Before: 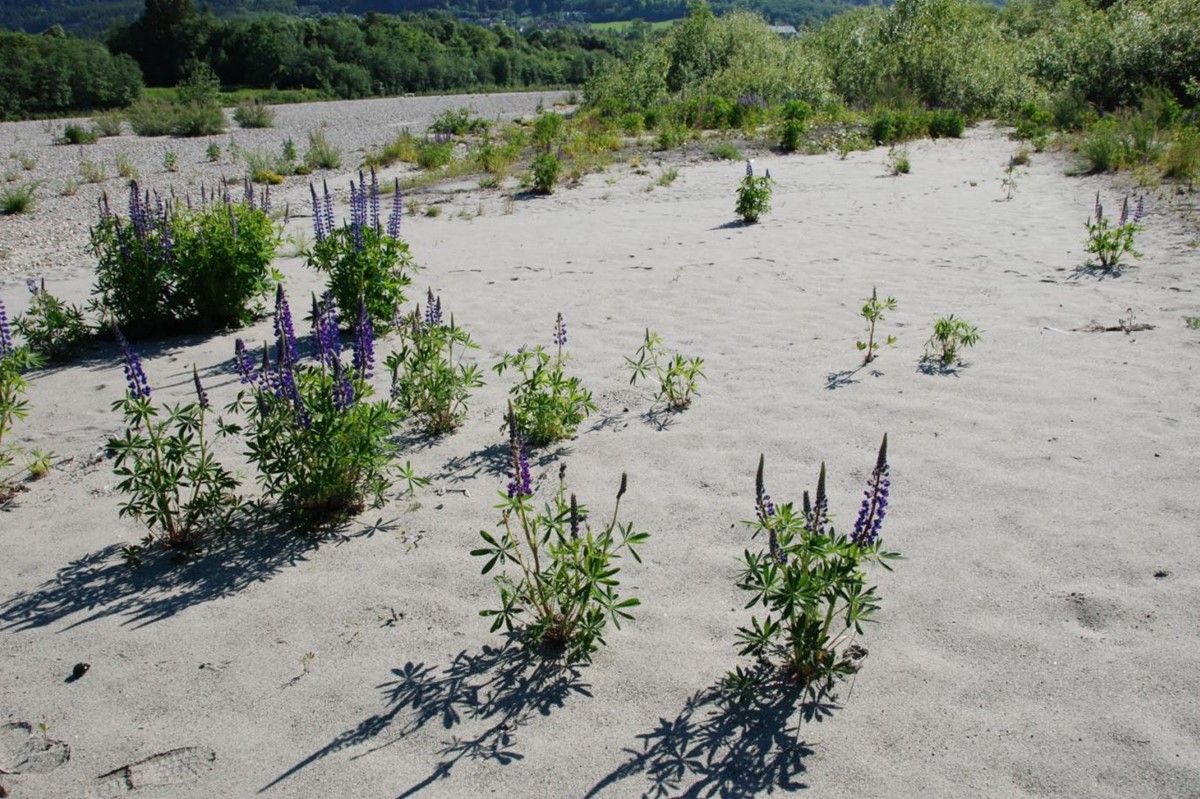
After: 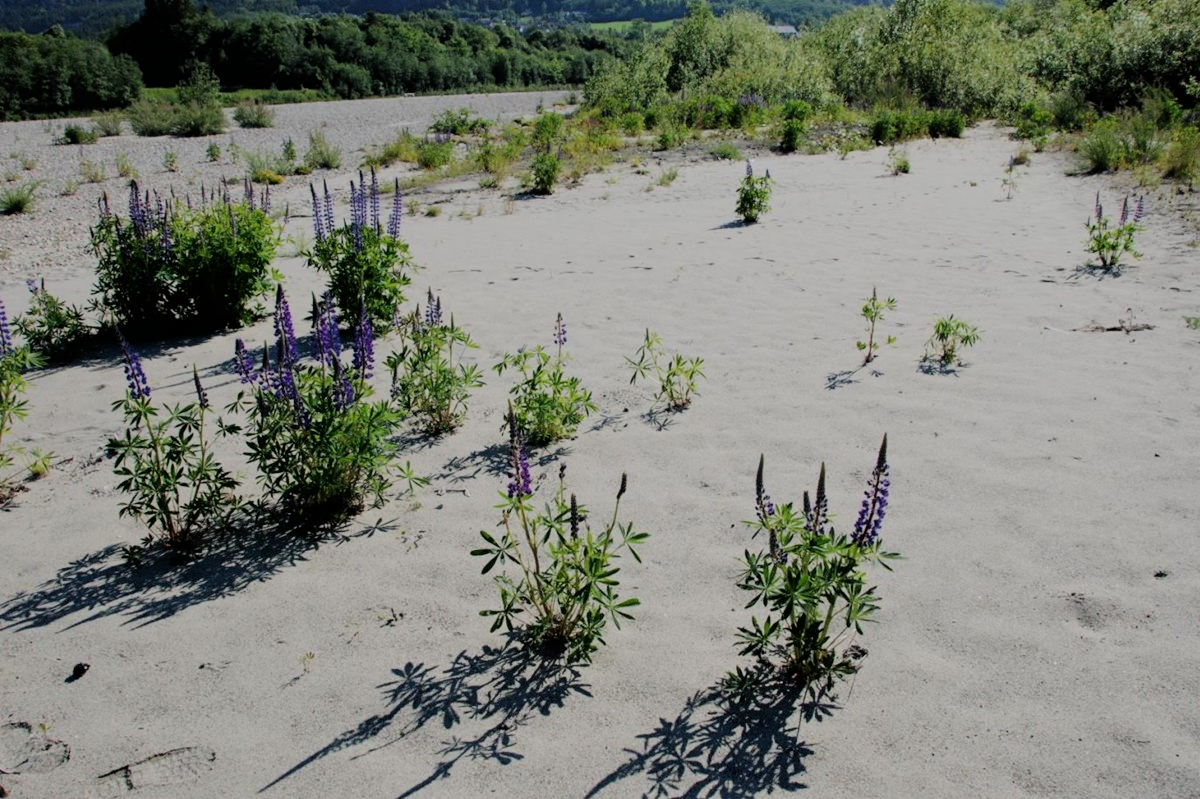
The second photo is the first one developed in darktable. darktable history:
filmic rgb: black relative exposure -6.78 EV, white relative exposure 5.85 EV, hardness 2.72, color science v6 (2022)
